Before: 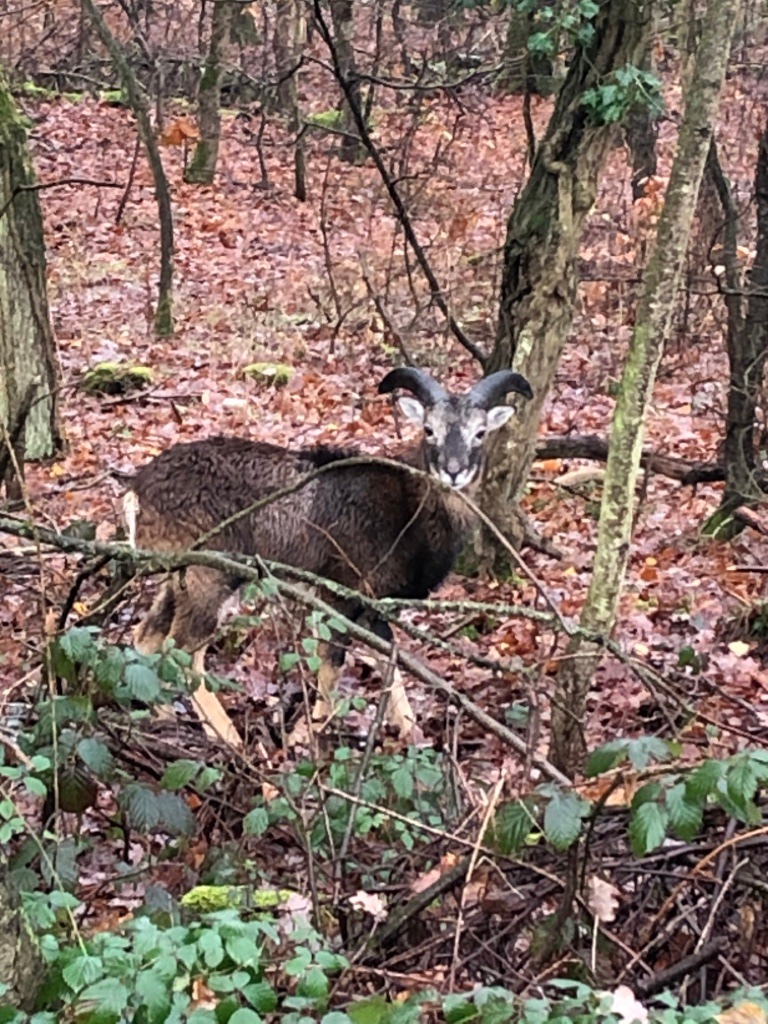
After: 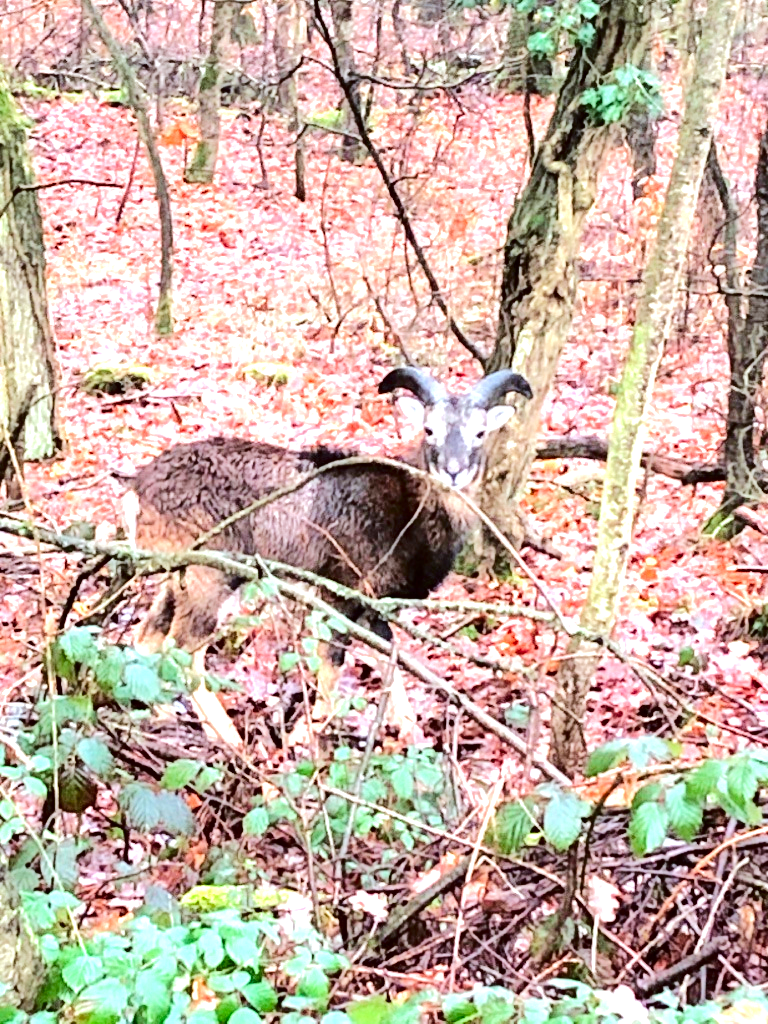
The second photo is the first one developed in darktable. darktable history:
tone equalizer: -7 EV 0.14 EV, -6 EV 0.6 EV, -5 EV 1.16 EV, -4 EV 1.37 EV, -3 EV 1.13 EV, -2 EV 0.6 EV, -1 EV 0.152 EV, edges refinement/feathering 500, mask exposure compensation -1.57 EV, preserve details no
contrast brightness saturation: contrast 0.118, brightness -0.124, saturation 0.201
exposure: exposure 1.162 EV, compensate highlight preservation false
color correction: highlights a* -3.26, highlights b* -6.25, shadows a* 3.21, shadows b* 5.48
